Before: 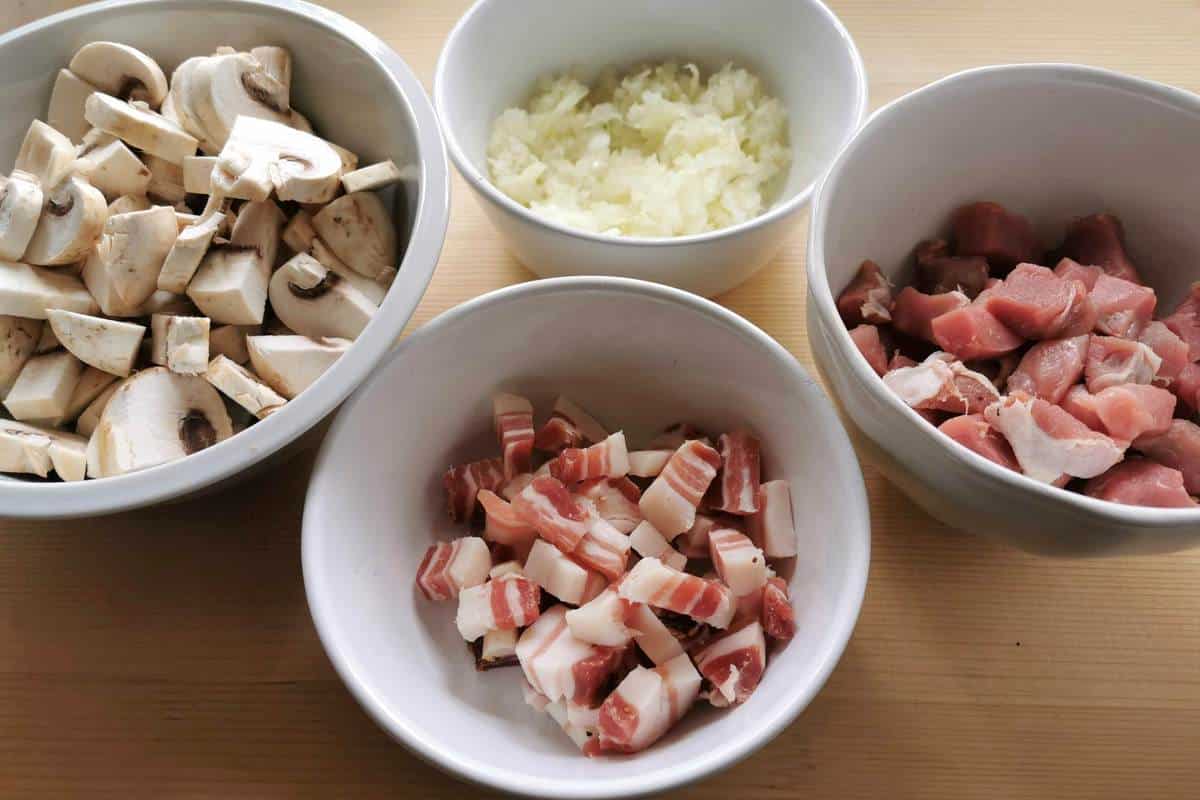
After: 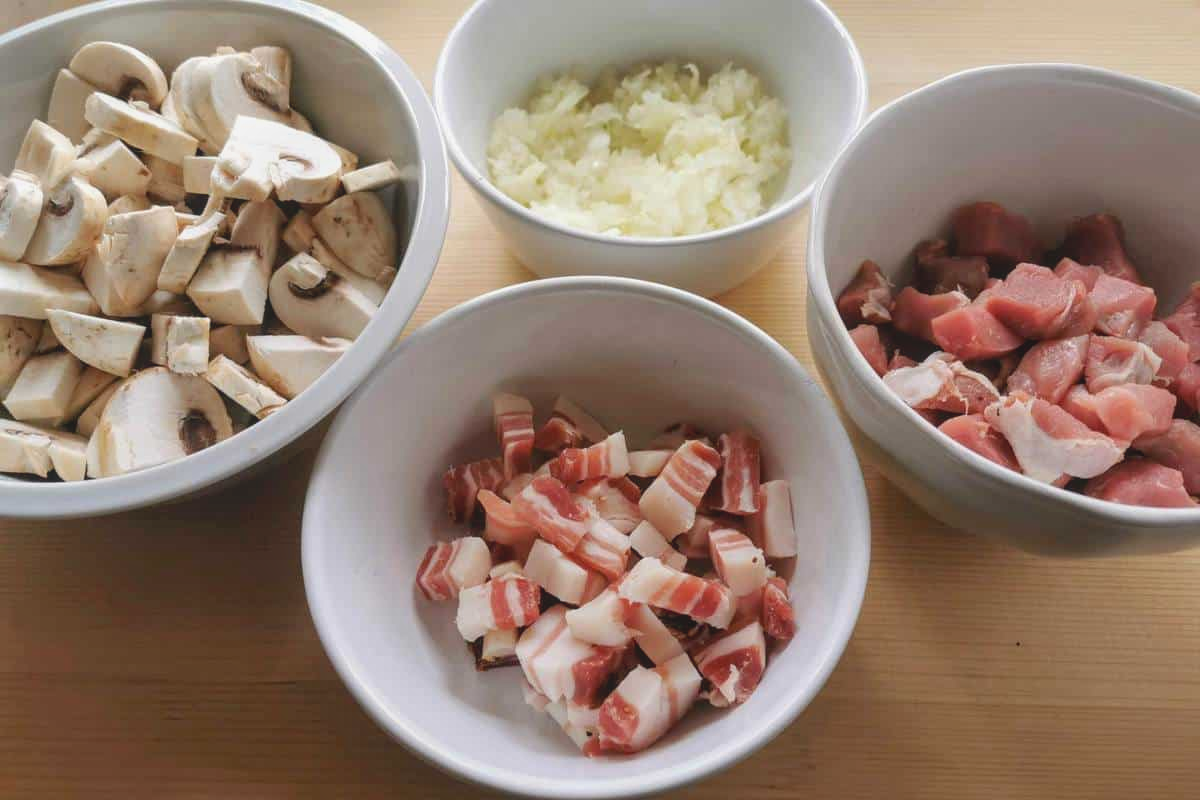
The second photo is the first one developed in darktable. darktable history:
local contrast: highlights 47%, shadows 1%, detail 99%
